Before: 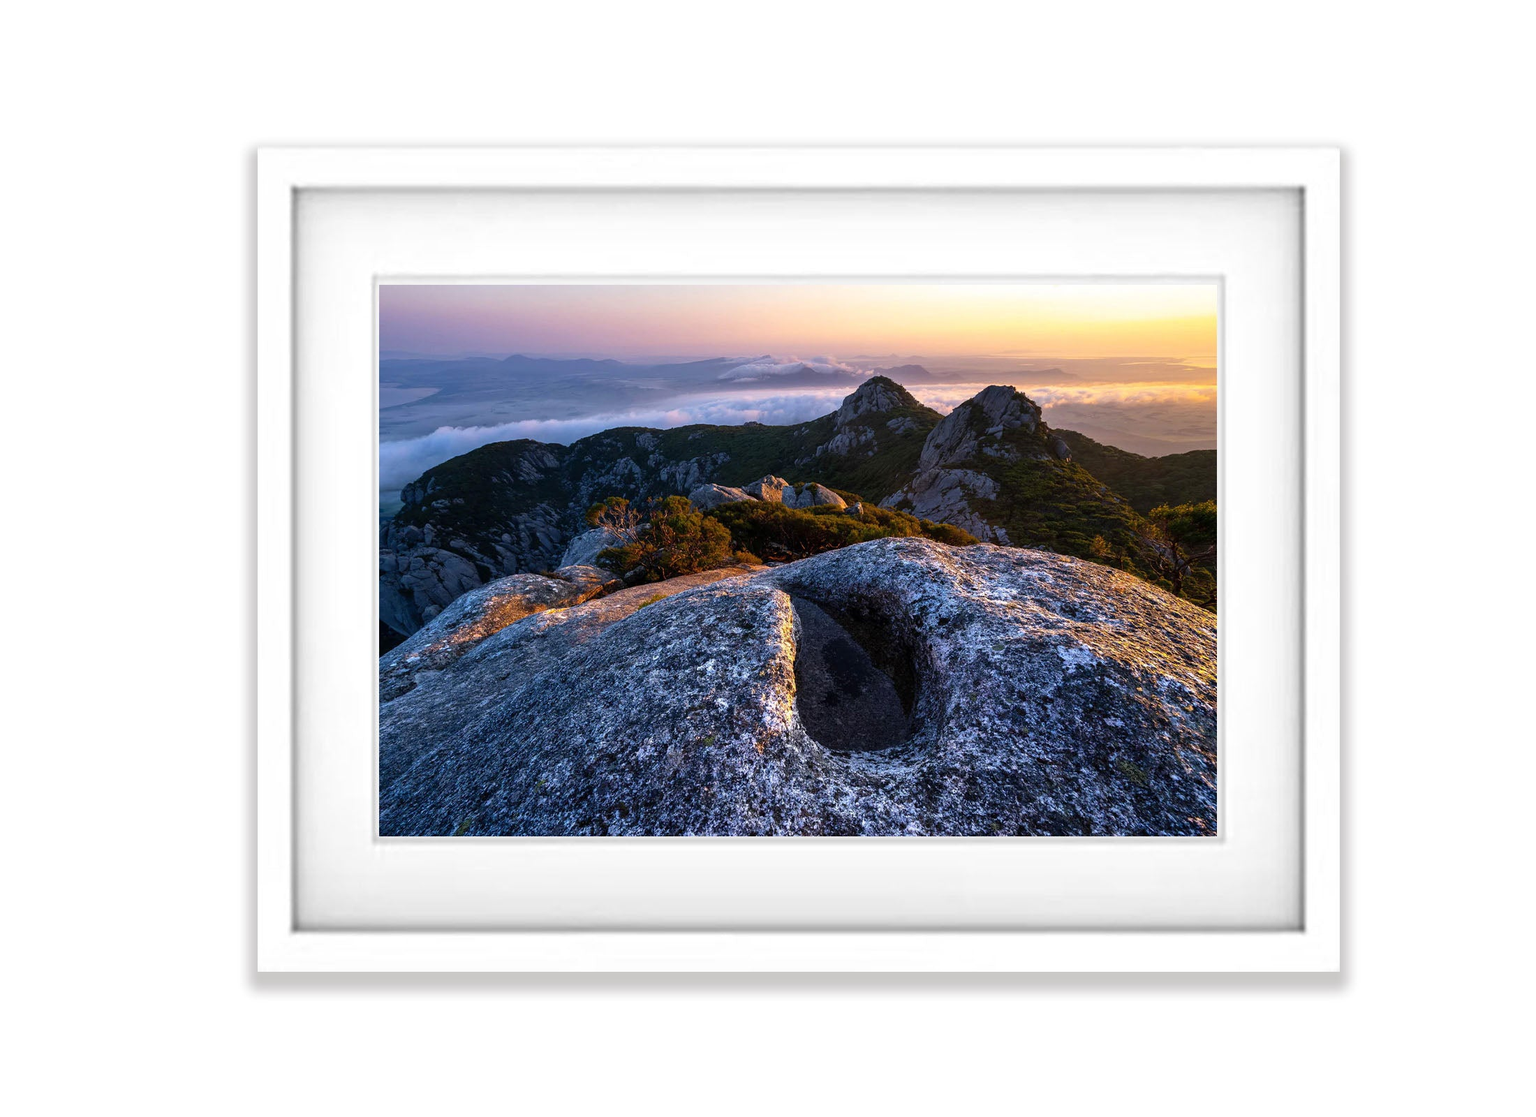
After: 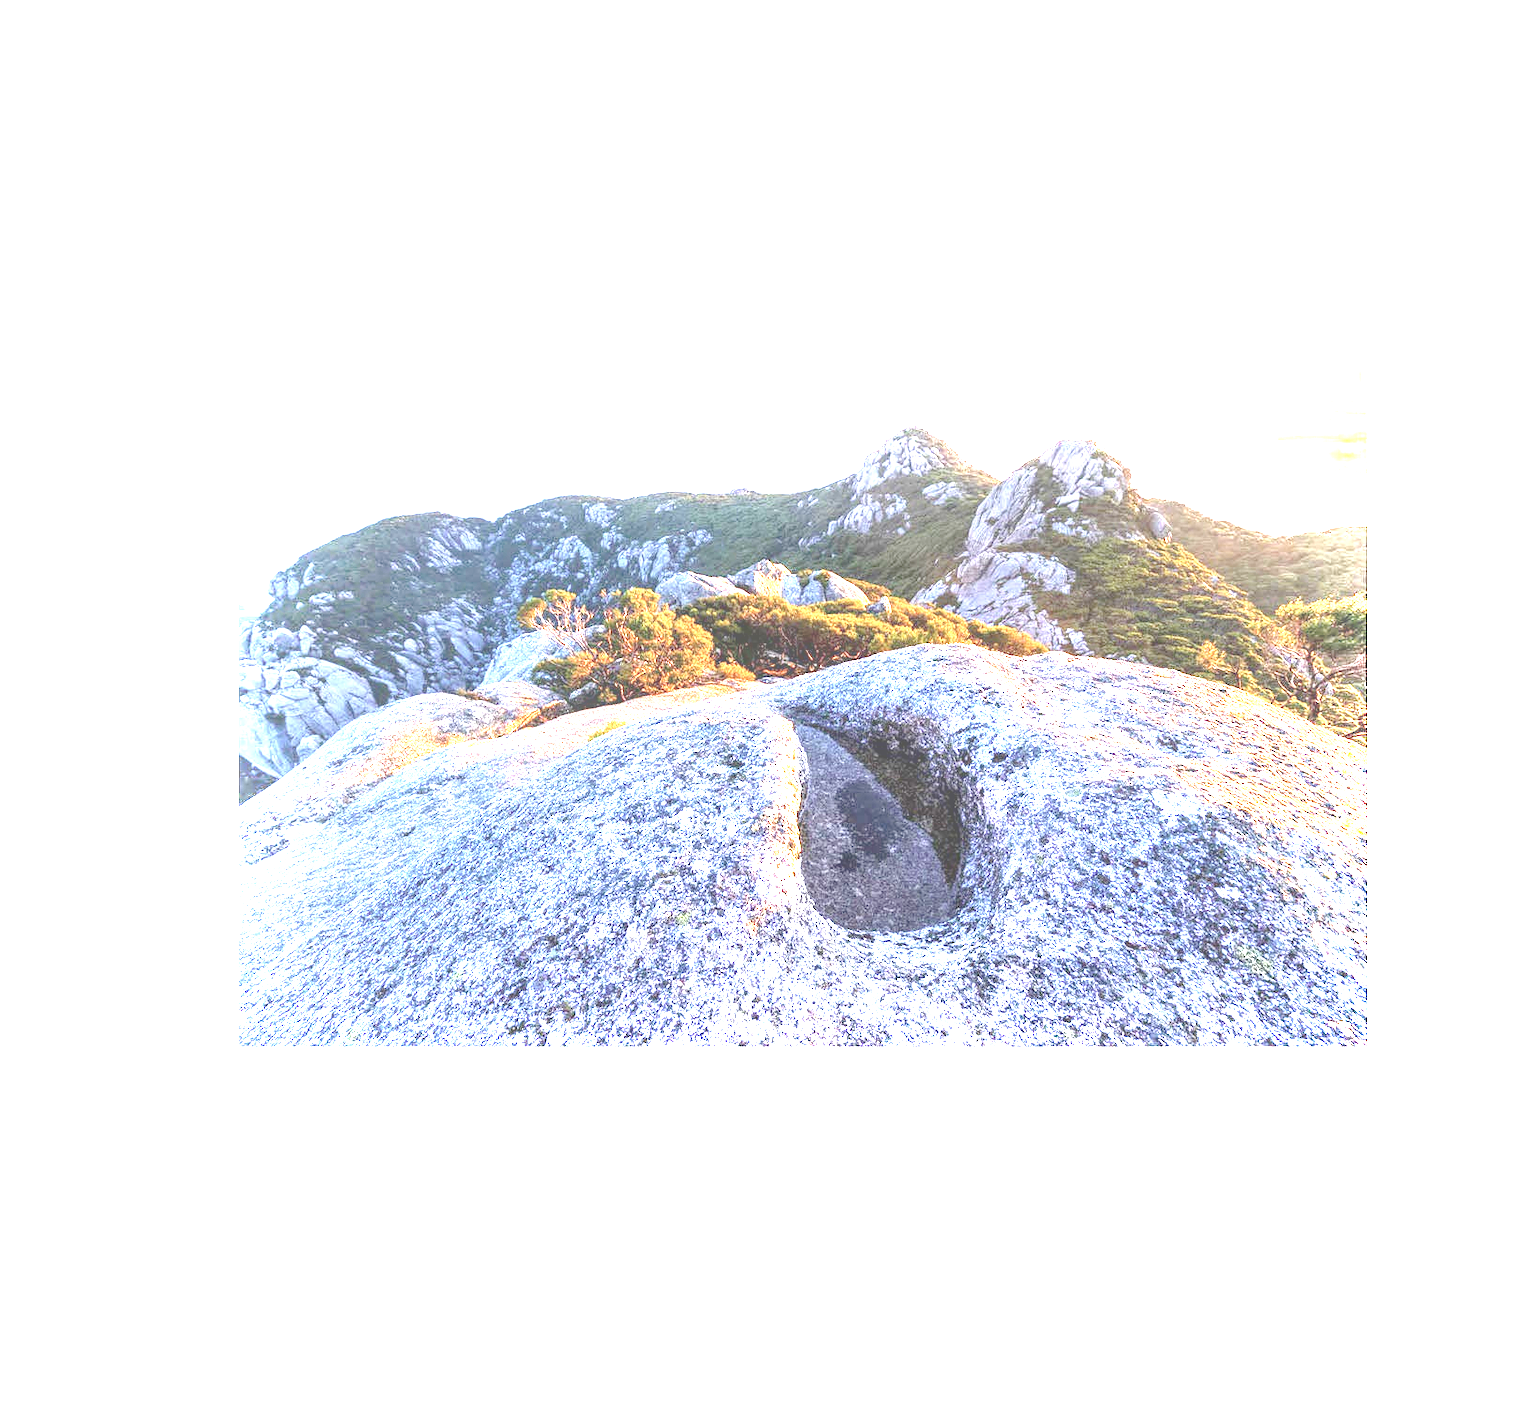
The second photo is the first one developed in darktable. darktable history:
local contrast: on, module defaults
crop and rotate: left 13.17%, top 5.428%, right 12.567%
shadows and highlights: shadows -25.84, highlights 48.16, soften with gaussian
exposure: black level correction 0.001, exposure 1.848 EV, compensate highlight preservation false
